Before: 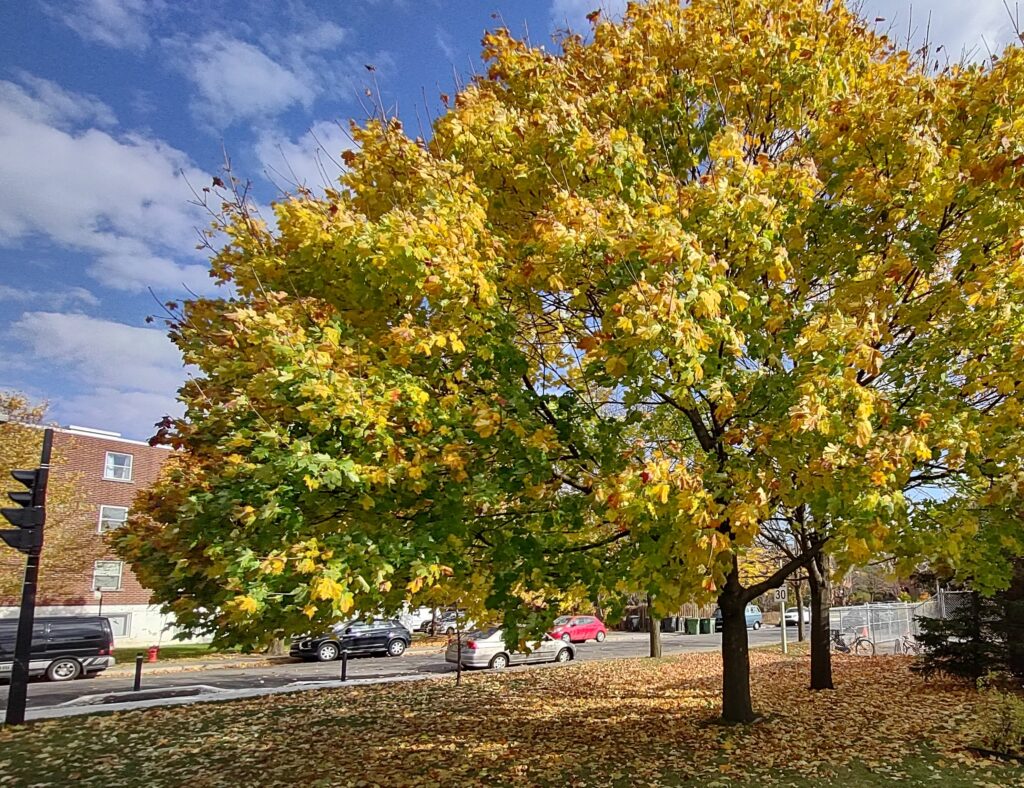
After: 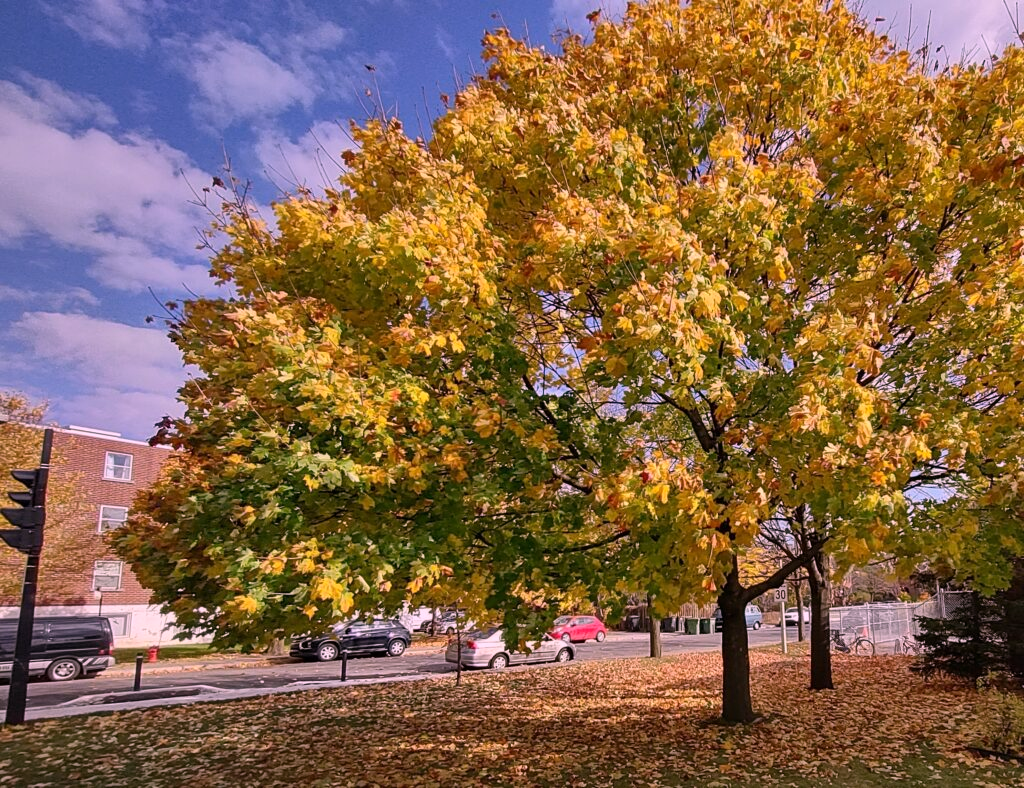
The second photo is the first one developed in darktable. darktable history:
white balance: red 1.188, blue 1.11
exposure: exposure -0.36 EV, compensate highlight preservation false
